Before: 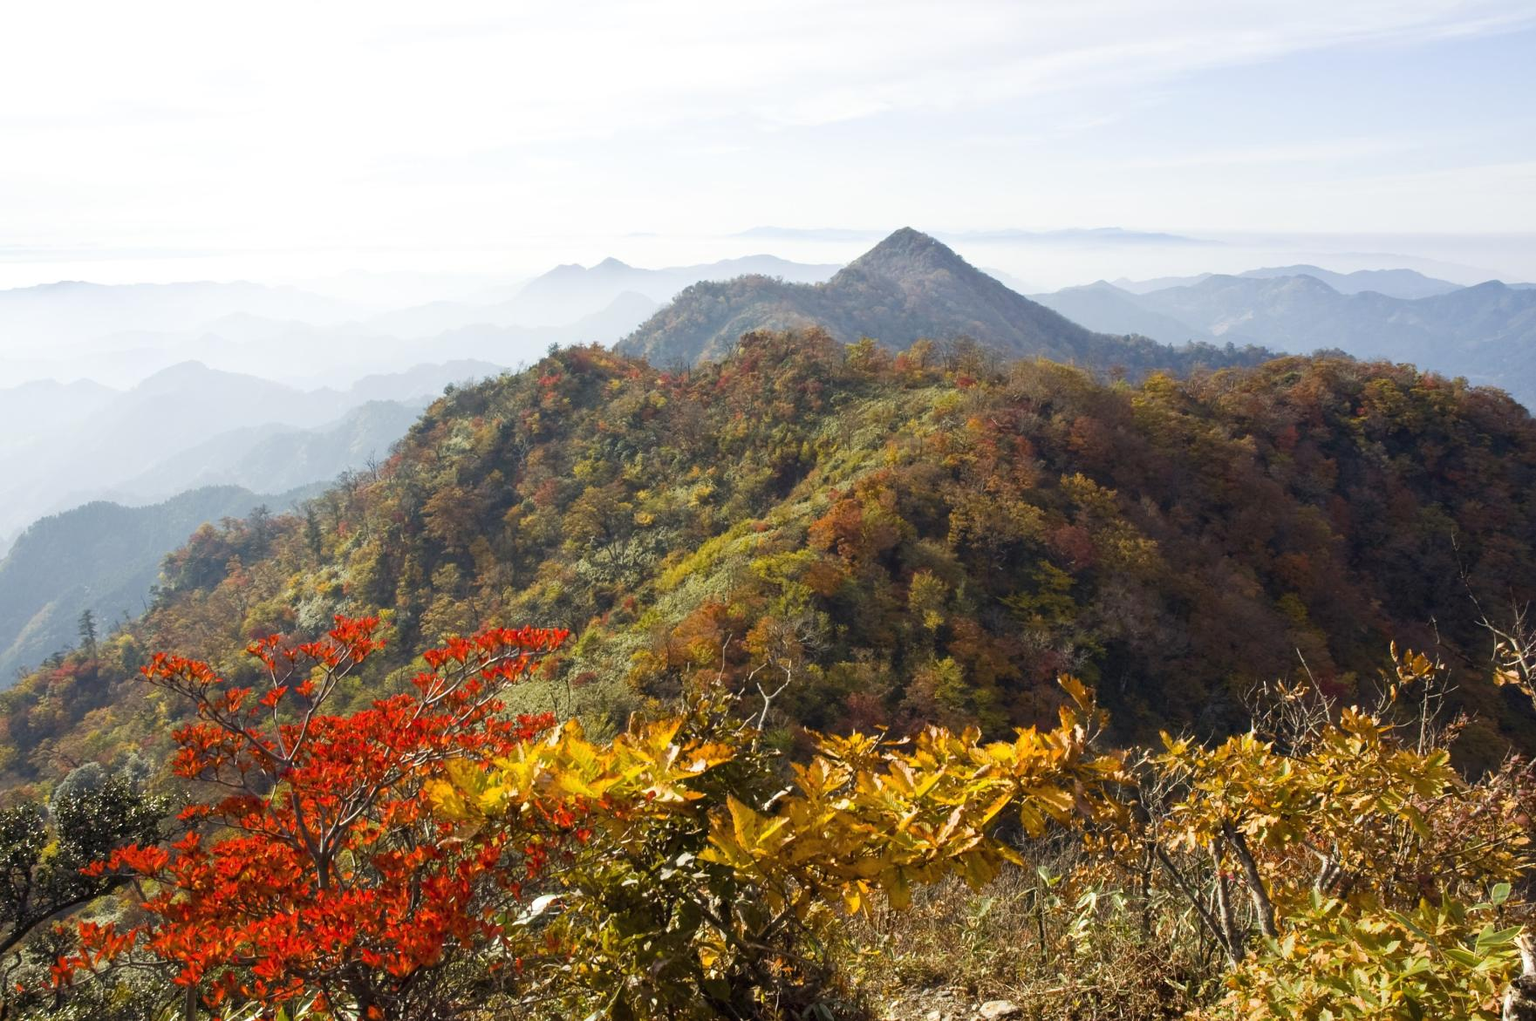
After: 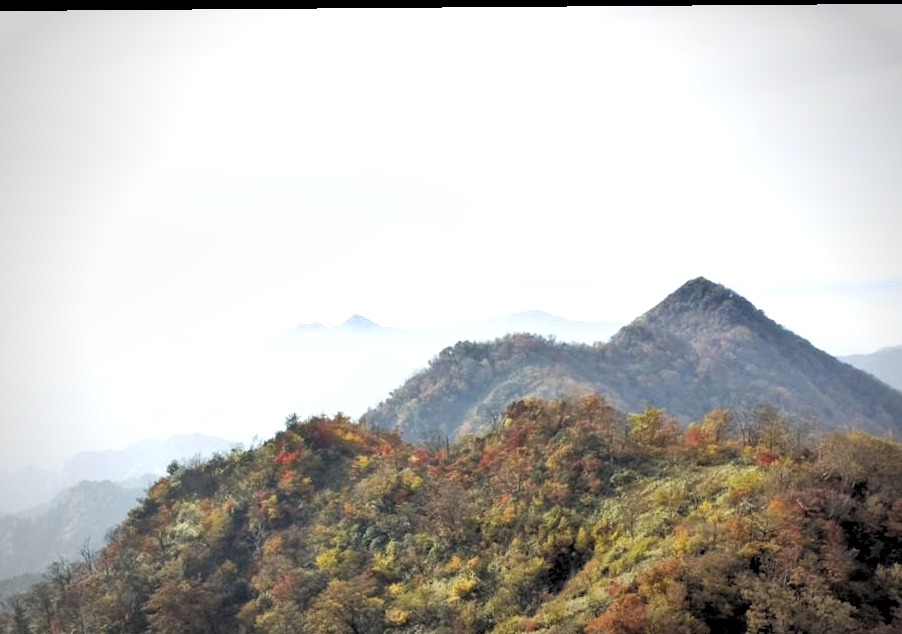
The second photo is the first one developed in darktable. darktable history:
shadows and highlights: soften with gaussian
crop: left 19.556%, right 30.401%, bottom 46.458%
color correction: highlights a* -0.182, highlights b* -0.124
vignetting: automatic ratio true
rgb levels: levels [[0.029, 0.461, 0.922], [0, 0.5, 1], [0, 0.5, 1]]
rotate and perspective: lens shift (vertical) 0.048, lens shift (horizontal) -0.024, automatic cropping off
exposure: black level correction 0, exposure 0.3 EV, compensate highlight preservation false
